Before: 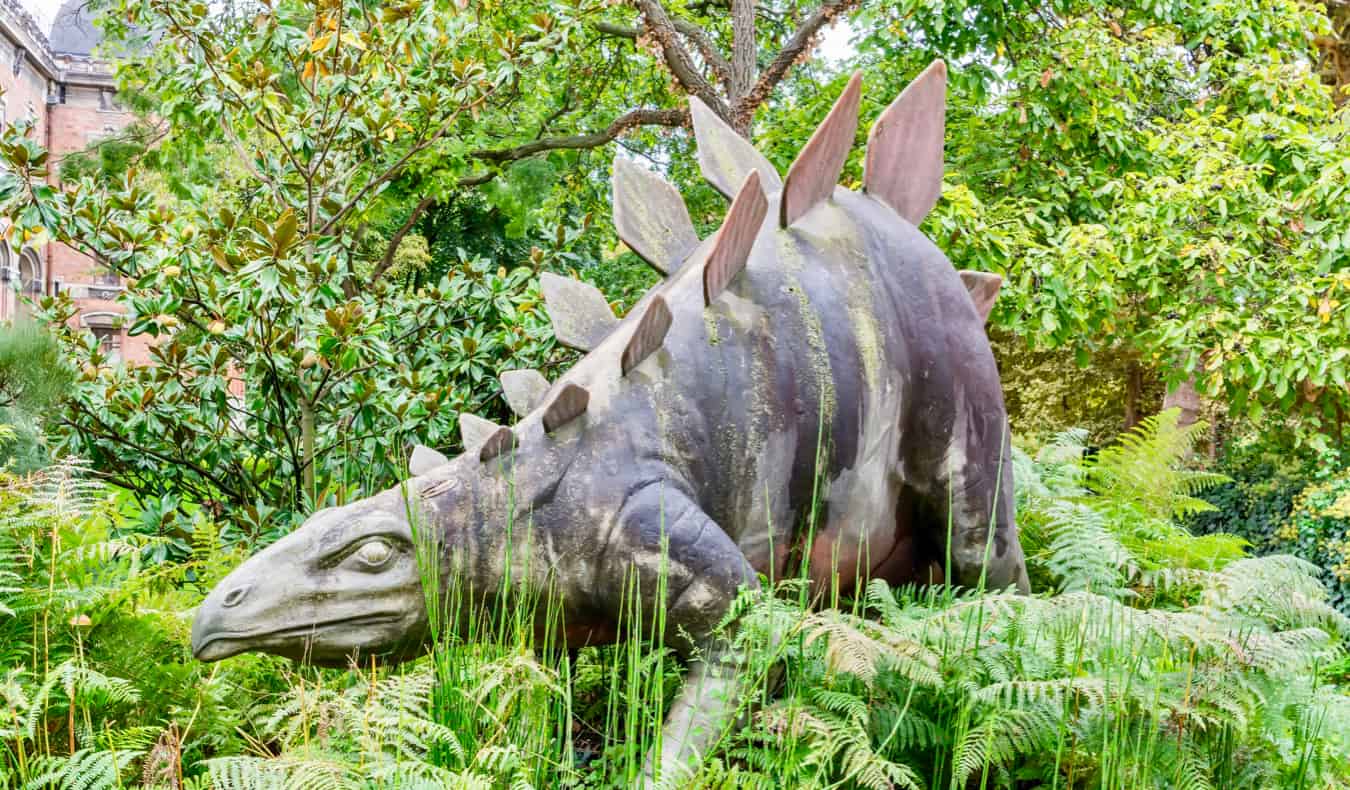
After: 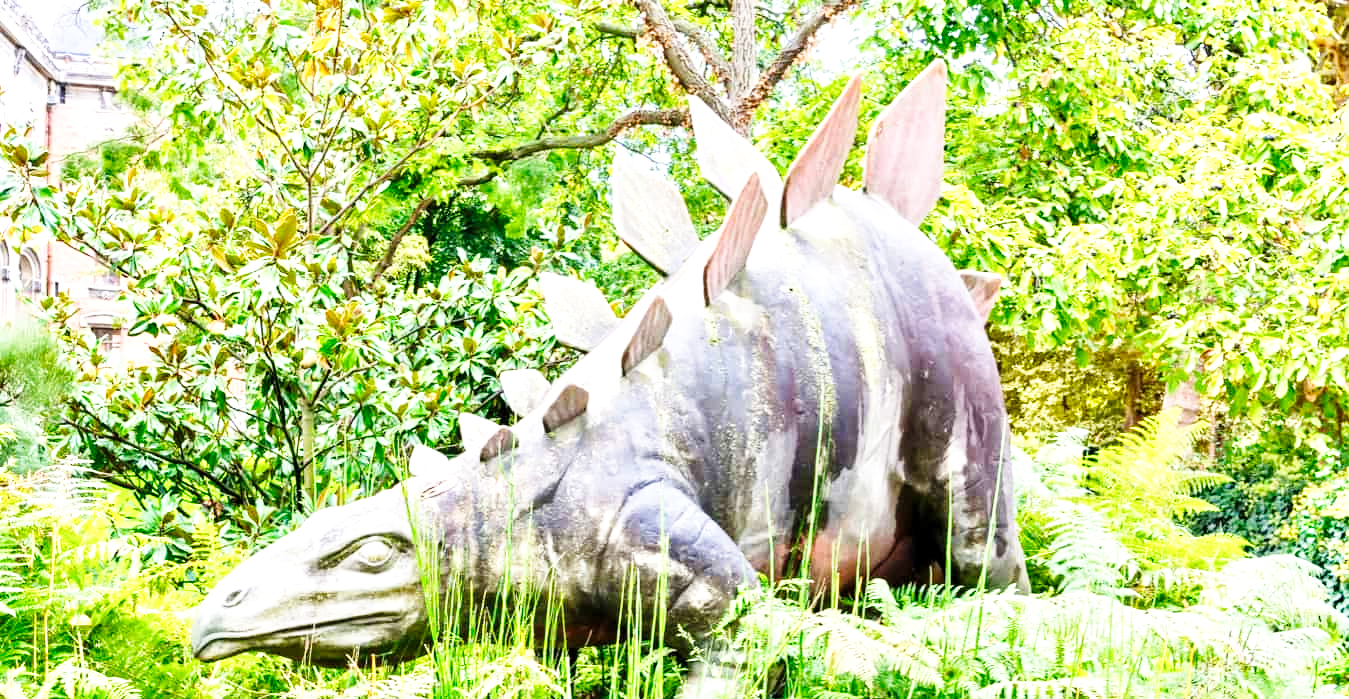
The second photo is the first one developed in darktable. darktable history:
base curve: curves: ch0 [(0, 0) (0.018, 0.026) (0.143, 0.37) (0.33, 0.731) (0.458, 0.853) (0.735, 0.965) (0.905, 0.986) (1, 1)], preserve colors none
crop and rotate: top 0%, bottom 11.426%
levels: black 0.038%, levels [0.016, 0.492, 0.969]
